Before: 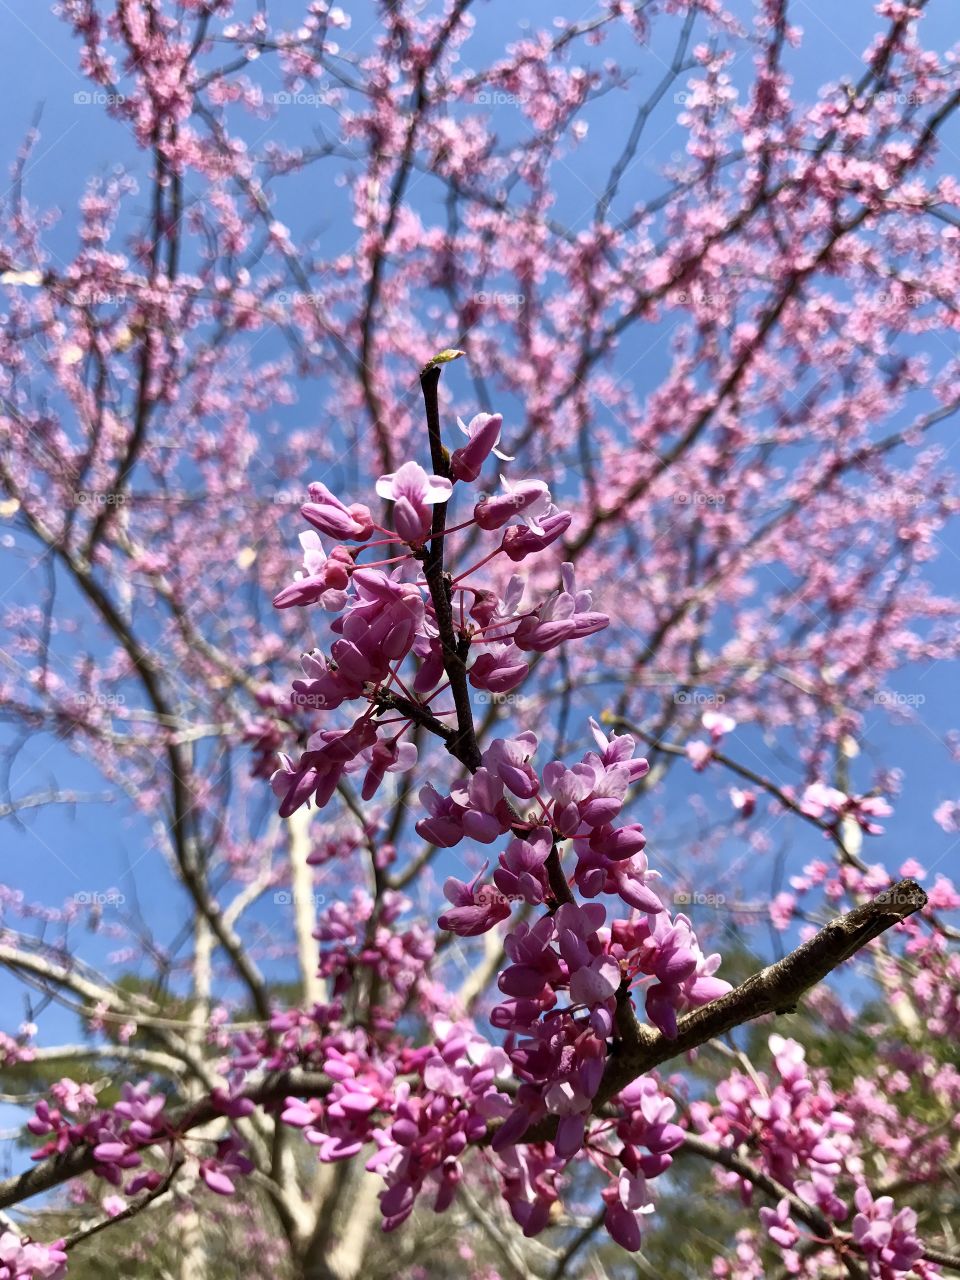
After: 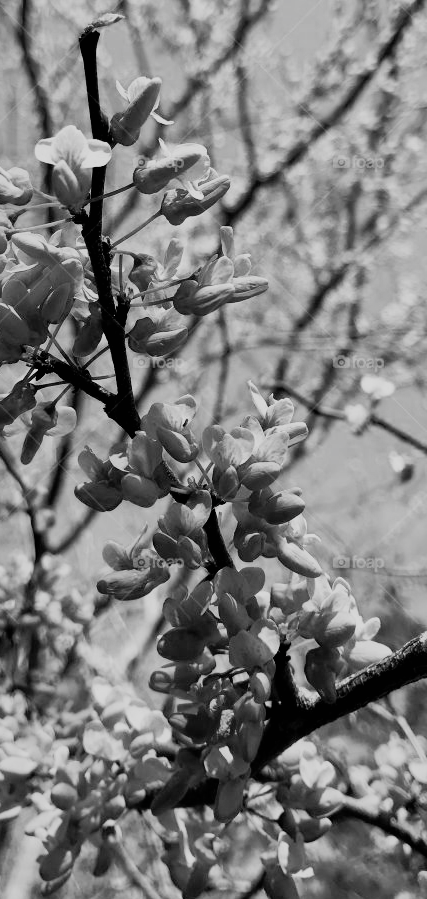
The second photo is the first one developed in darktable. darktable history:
crop: left 35.566%, top 26.276%, right 19.944%, bottom 3.416%
shadows and highlights: on, module defaults
tone equalizer: on, module defaults
filmic rgb: black relative exposure -5 EV, white relative exposure 3.54 EV, threshold 5.96 EV, hardness 3.18, contrast 1.403, highlights saturation mix -49.89%, color science v5 (2021), contrast in shadows safe, contrast in highlights safe, enable highlight reconstruction true
